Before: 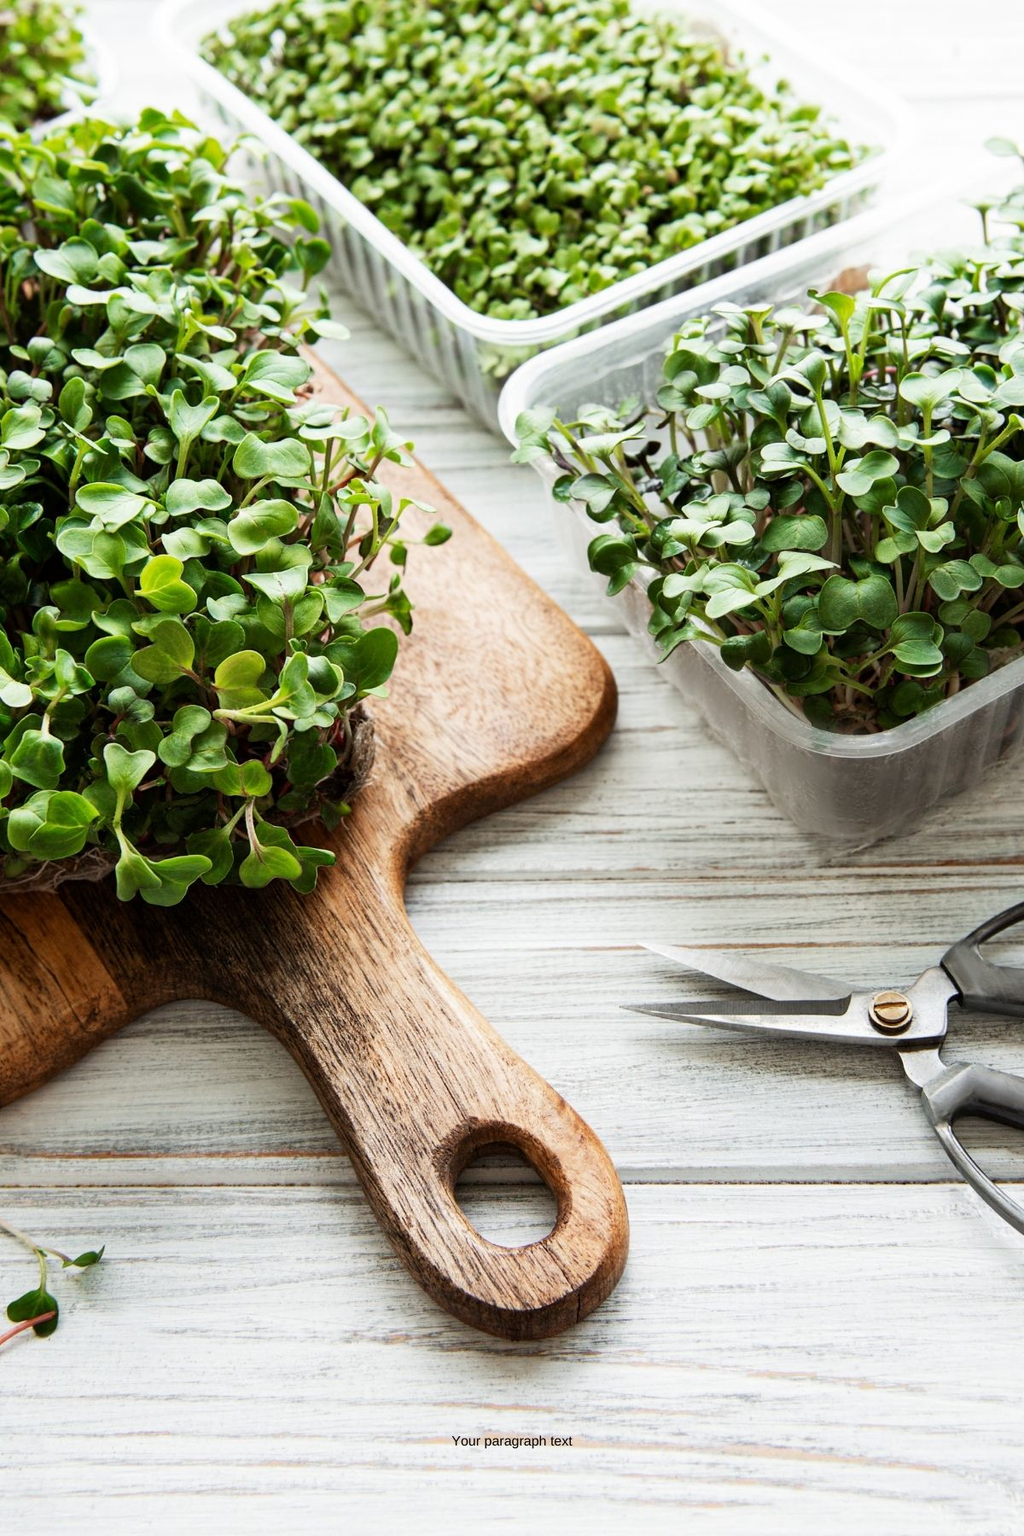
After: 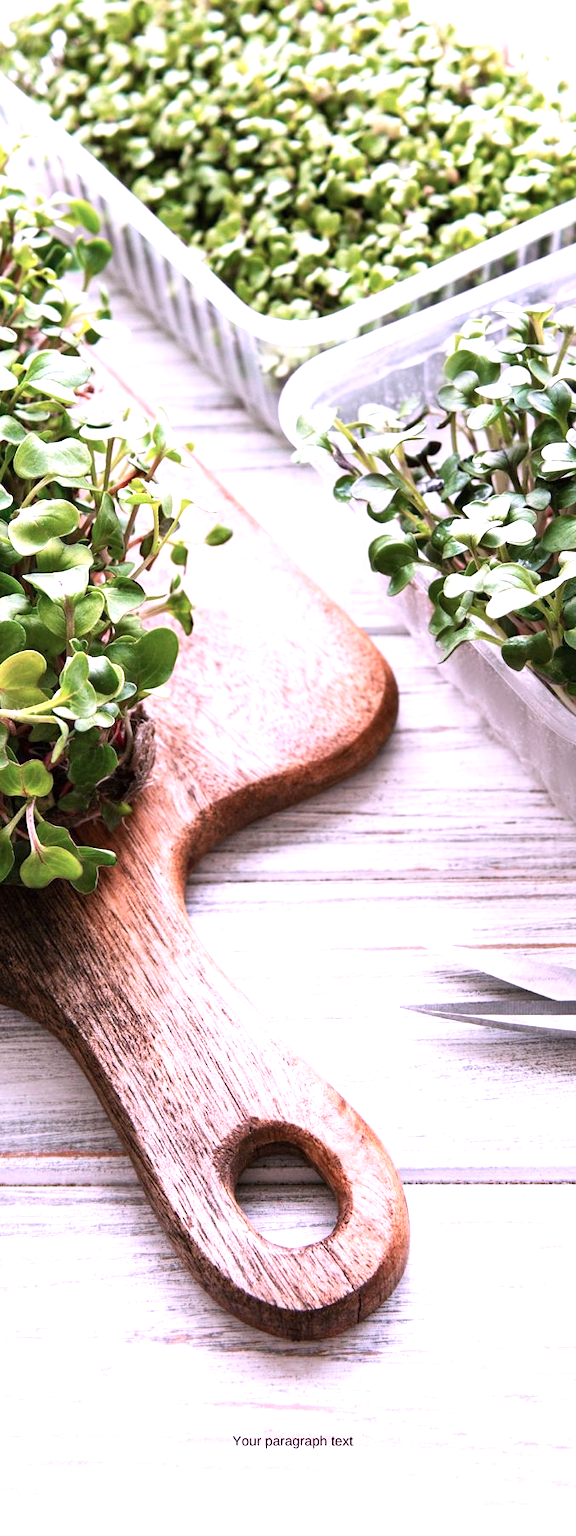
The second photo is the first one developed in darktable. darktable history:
exposure: black level correction 0, exposure 0.7 EV, compensate exposure bias true, compensate highlight preservation false
color correction: highlights a* 15.46, highlights b* -20.56
crop: left 21.496%, right 22.254%
